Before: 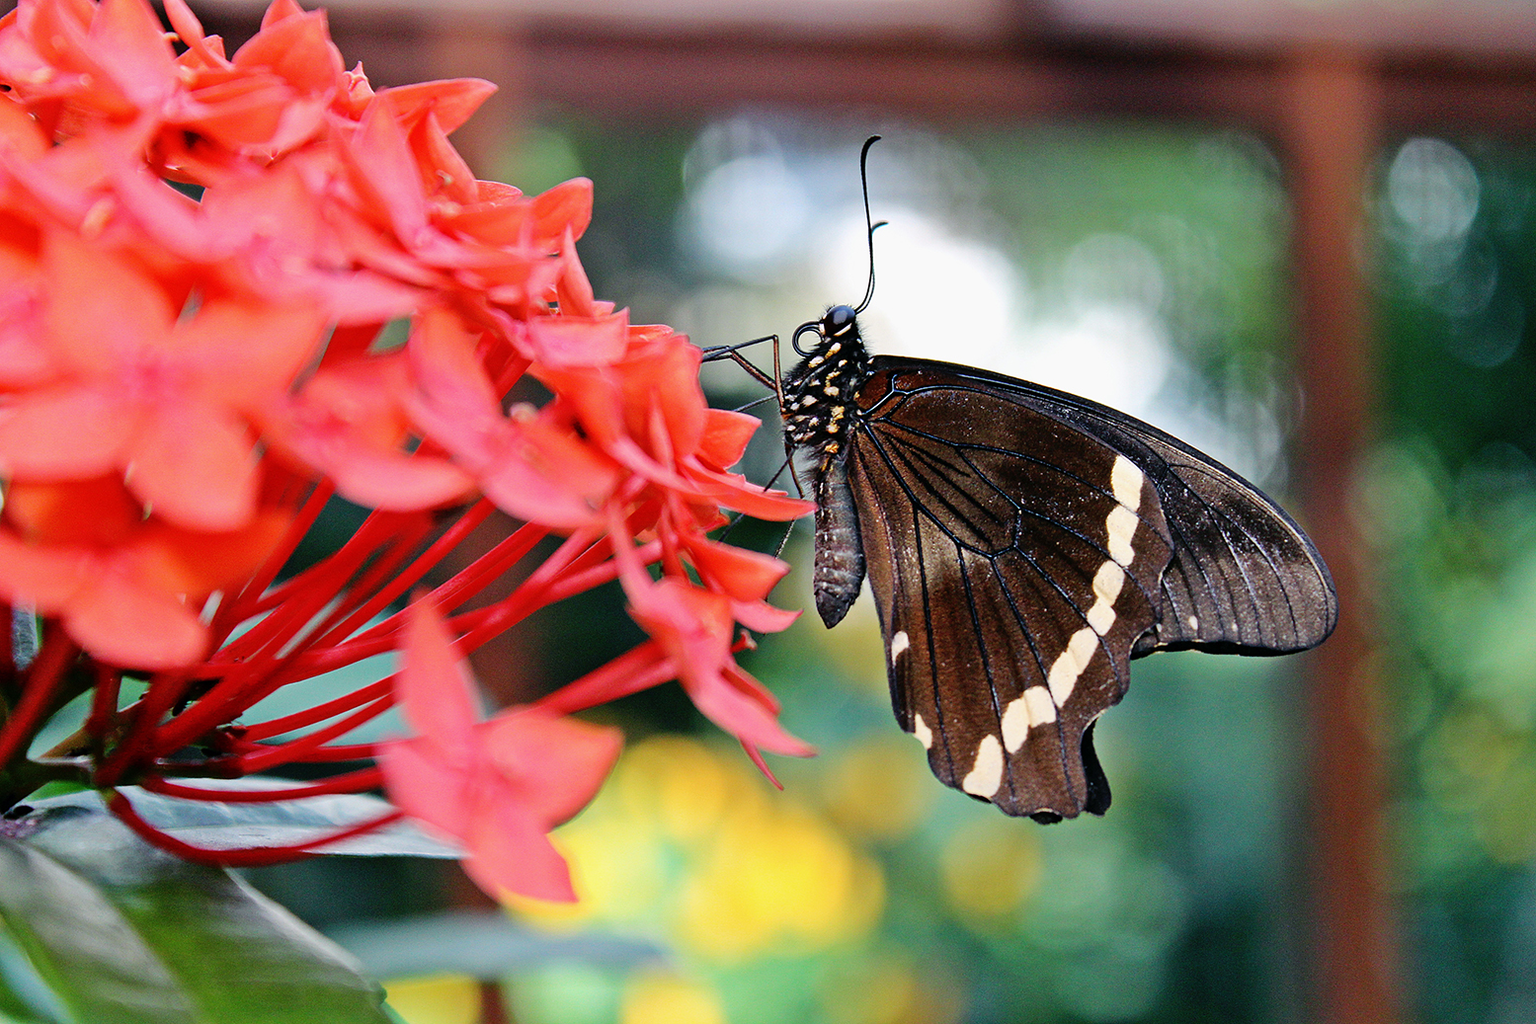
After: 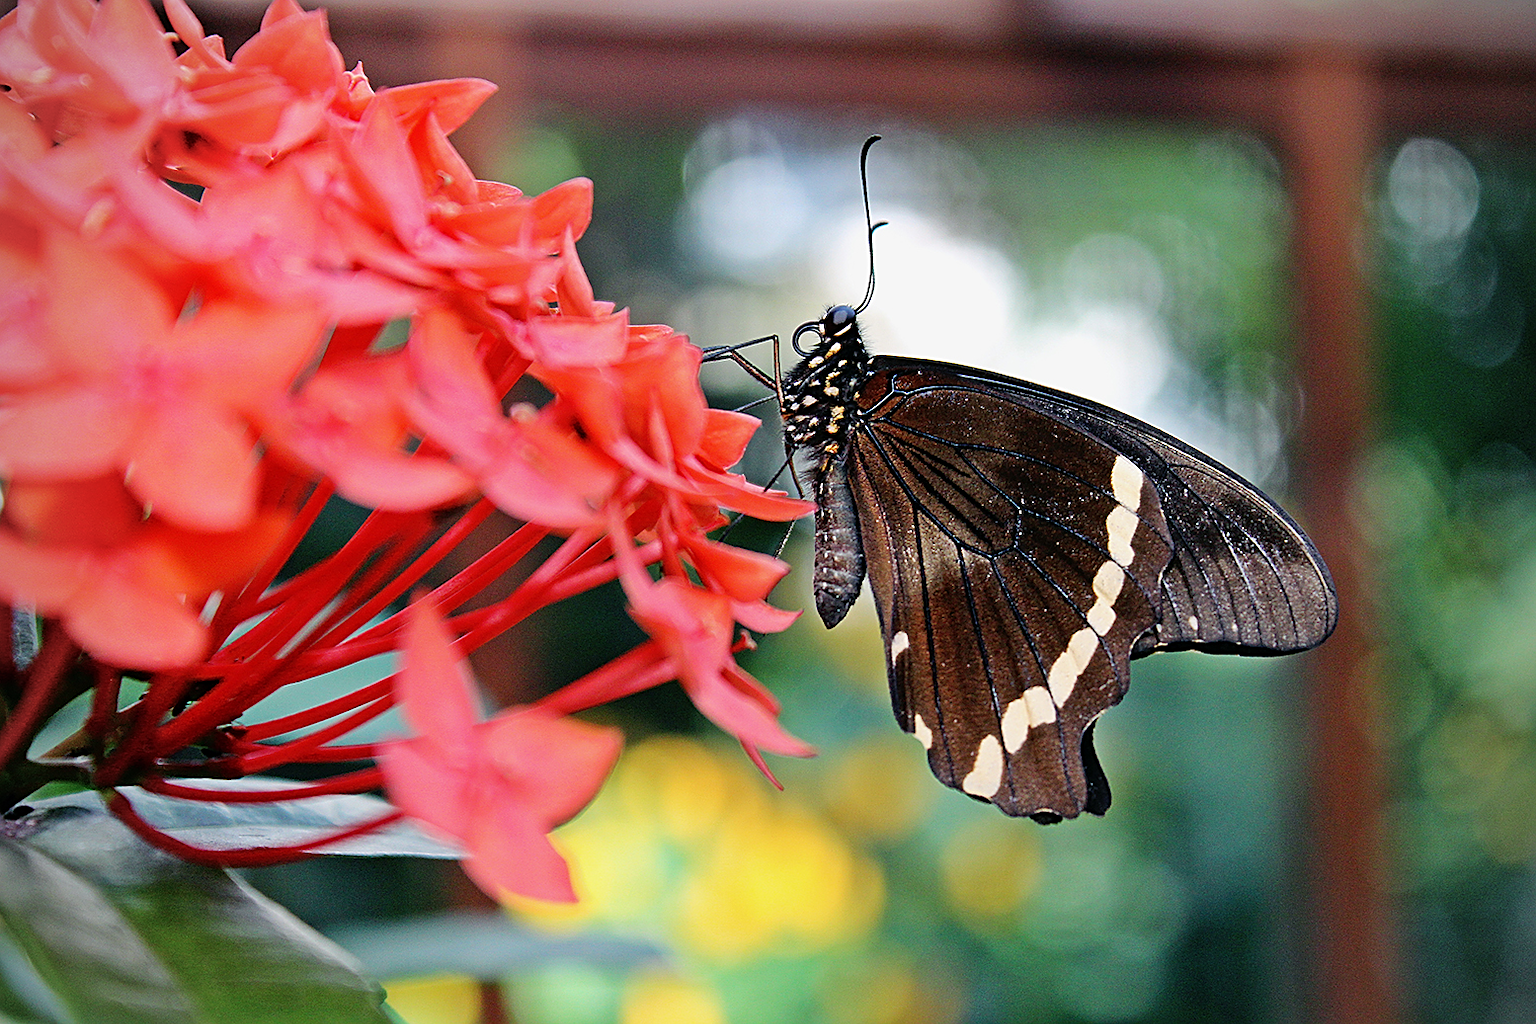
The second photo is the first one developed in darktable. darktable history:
exposure: exposure -0.04 EV, compensate highlight preservation false
vignetting: fall-off radius 60.92%
sharpen: on, module defaults
